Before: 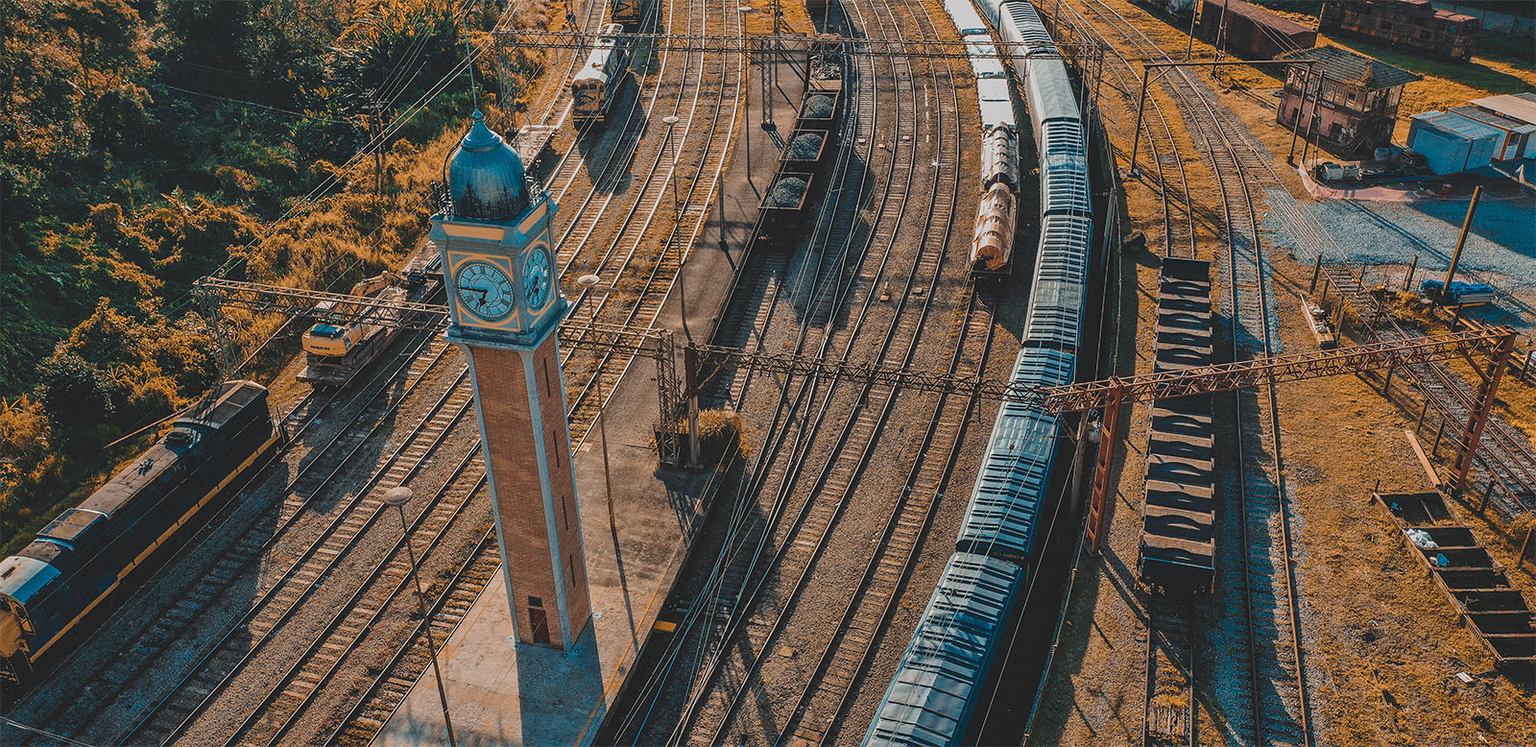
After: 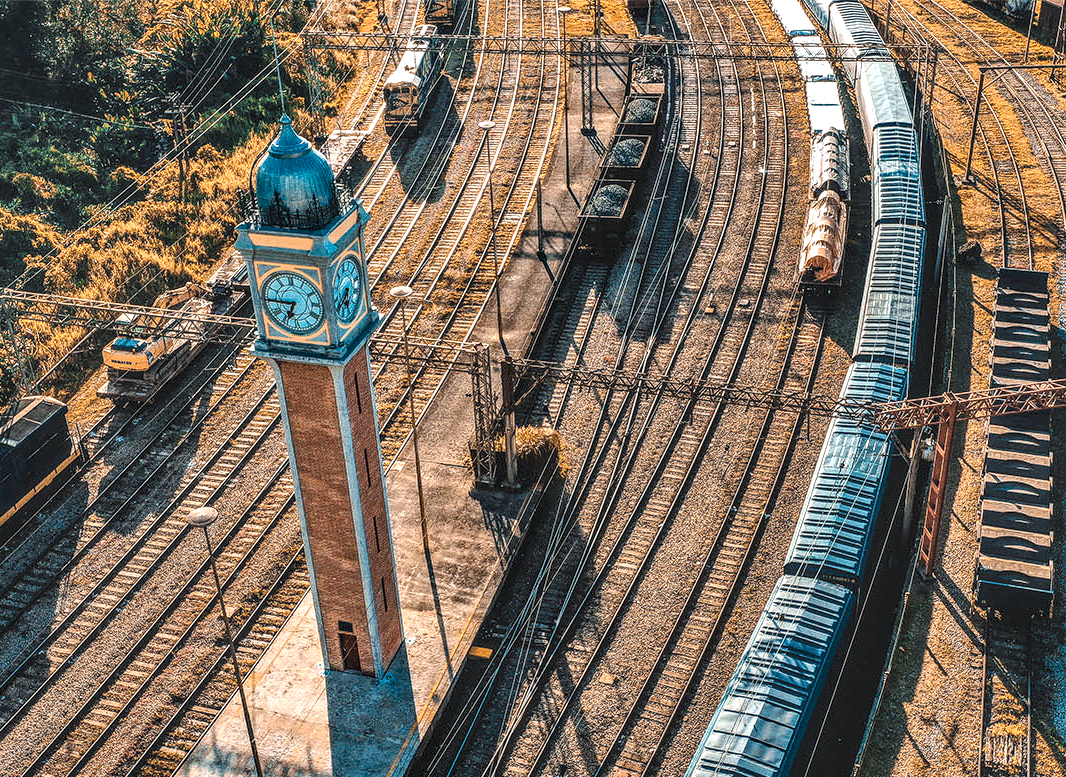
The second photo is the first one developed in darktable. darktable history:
crop and rotate: left 13.348%, right 20.021%
exposure: exposure 0.608 EV, compensate exposure bias true, compensate highlight preservation false
tone equalizer: on, module defaults
tone curve: curves: ch0 [(0, 0) (0.003, 0.003) (0.011, 0.011) (0.025, 0.025) (0.044, 0.044) (0.069, 0.069) (0.1, 0.099) (0.136, 0.135) (0.177, 0.176) (0.224, 0.223) (0.277, 0.275) (0.335, 0.333) (0.399, 0.396) (0.468, 0.465) (0.543, 0.545) (0.623, 0.625) (0.709, 0.71) (0.801, 0.801) (0.898, 0.898) (1, 1)], preserve colors none
local contrast: highlights 79%, shadows 56%, detail 175%, midtone range 0.427
shadows and highlights: shadows 31.66, highlights -31.89, soften with gaussian
contrast brightness saturation: contrast 0.096, brightness 0.016, saturation 0.024
haze removal: compatibility mode true, adaptive false
